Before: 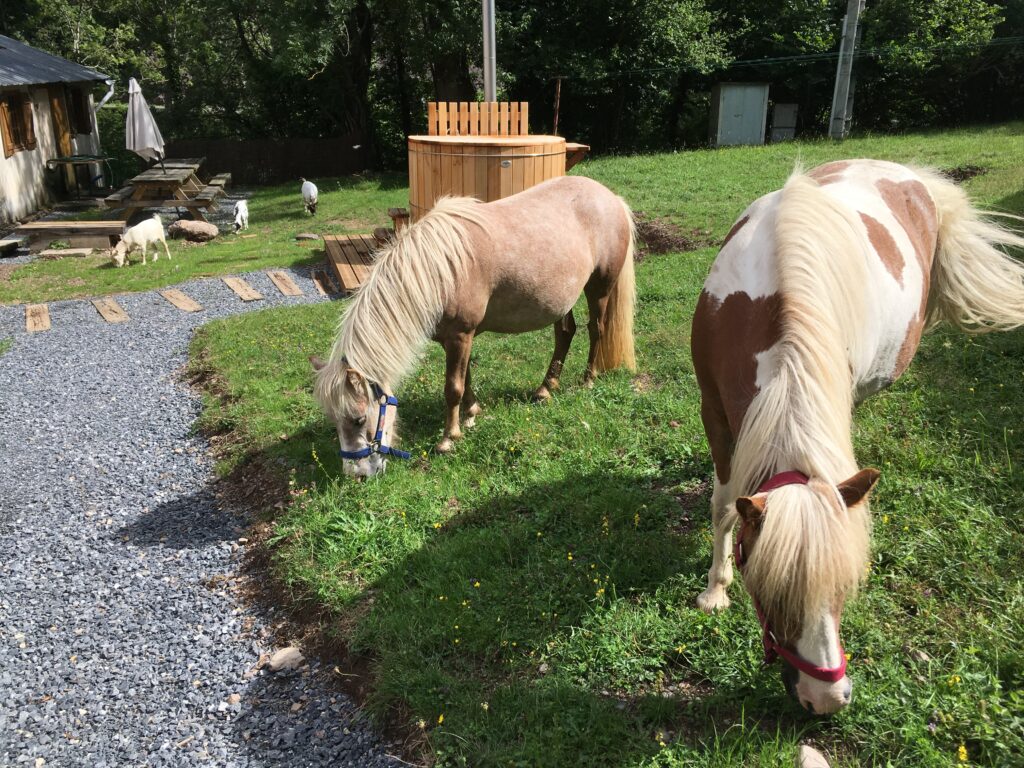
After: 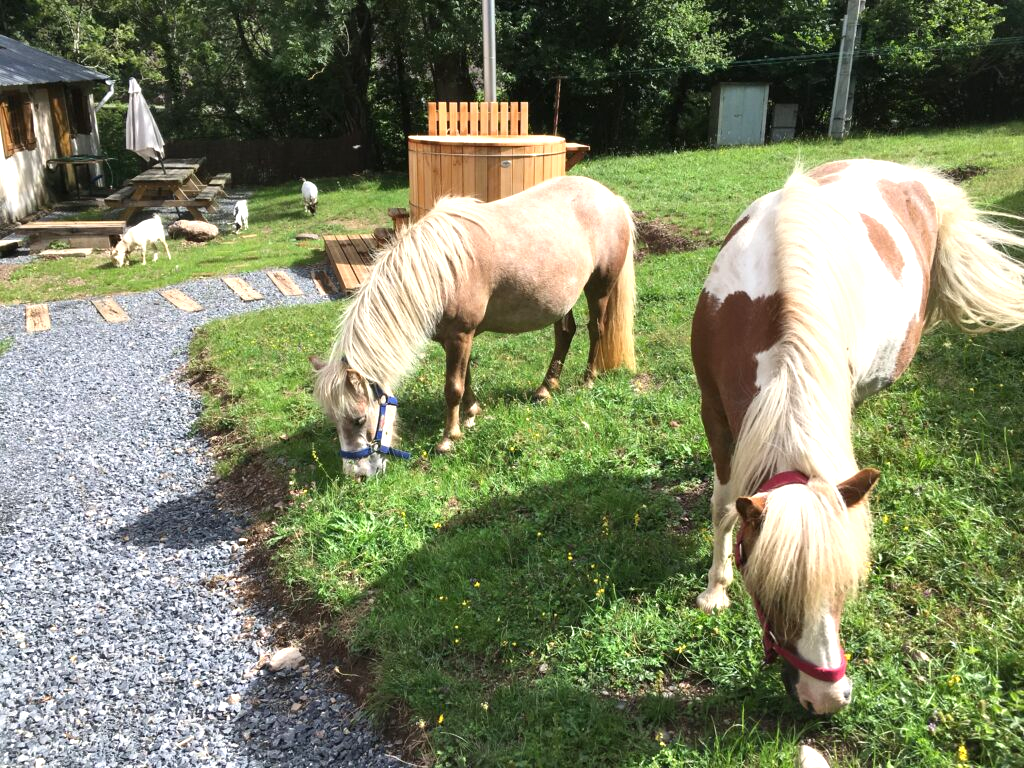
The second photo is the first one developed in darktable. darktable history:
exposure: black level correction 0, exposure 0.696 EV, compensate highlight preservation false
shadows and highlights: shadows 31.88, highlights -32.83, soften with gaussian
